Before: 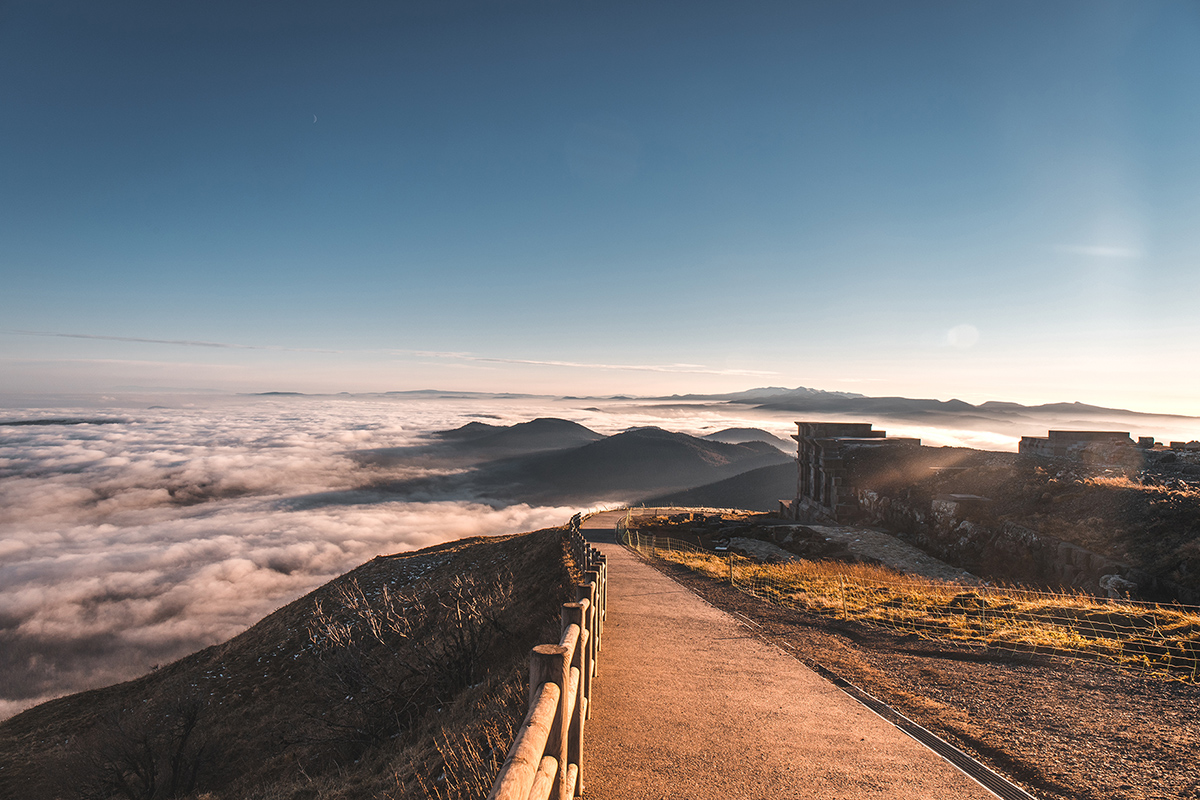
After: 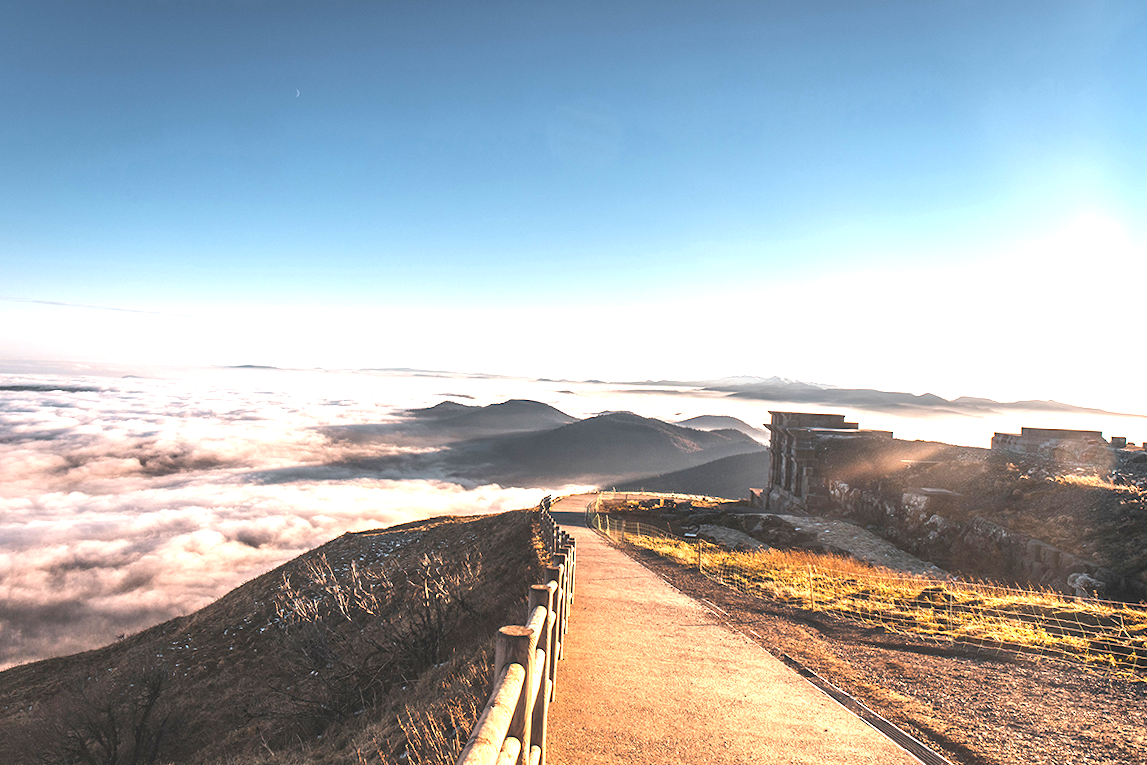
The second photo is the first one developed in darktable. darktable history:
tone equalizer: on, module defaults
crop and rotate: angle -1.76°
exposure: black level correction 0, exposure 1.295 EV, compensate highlight preservation false
